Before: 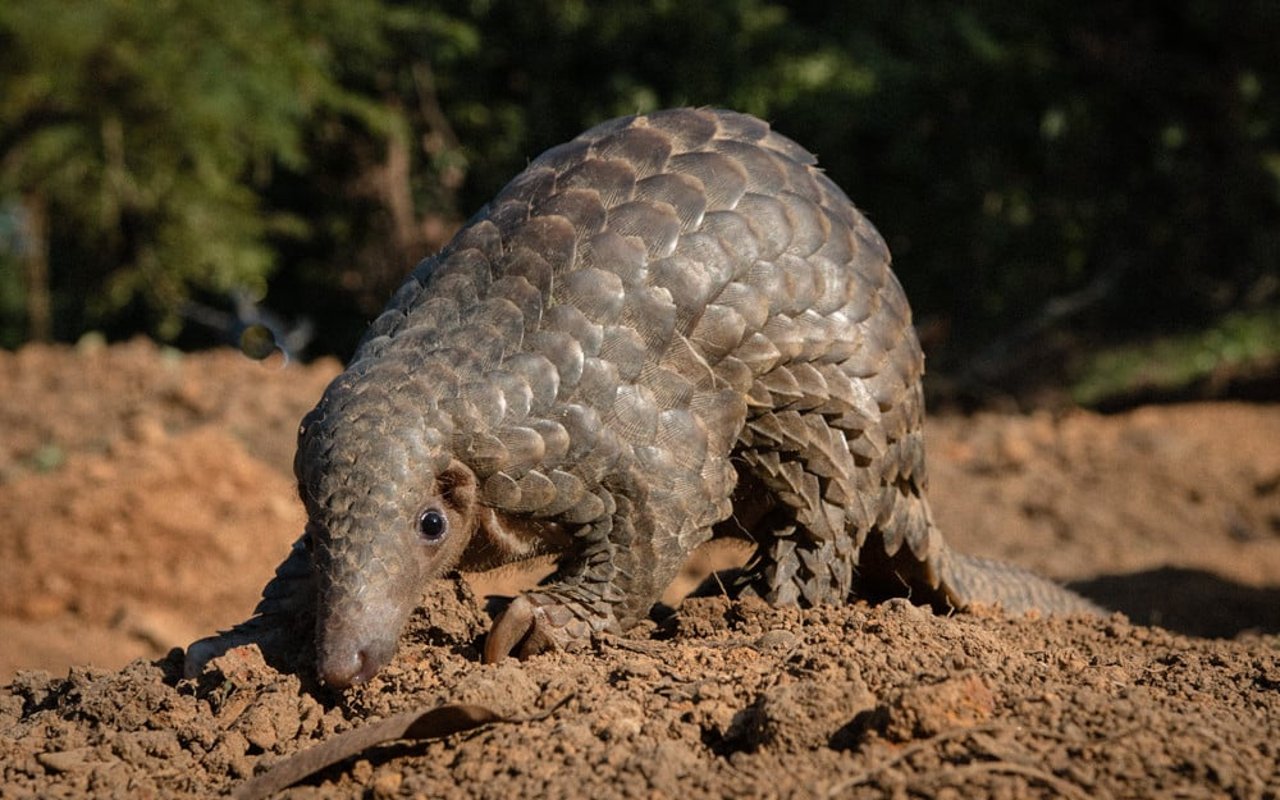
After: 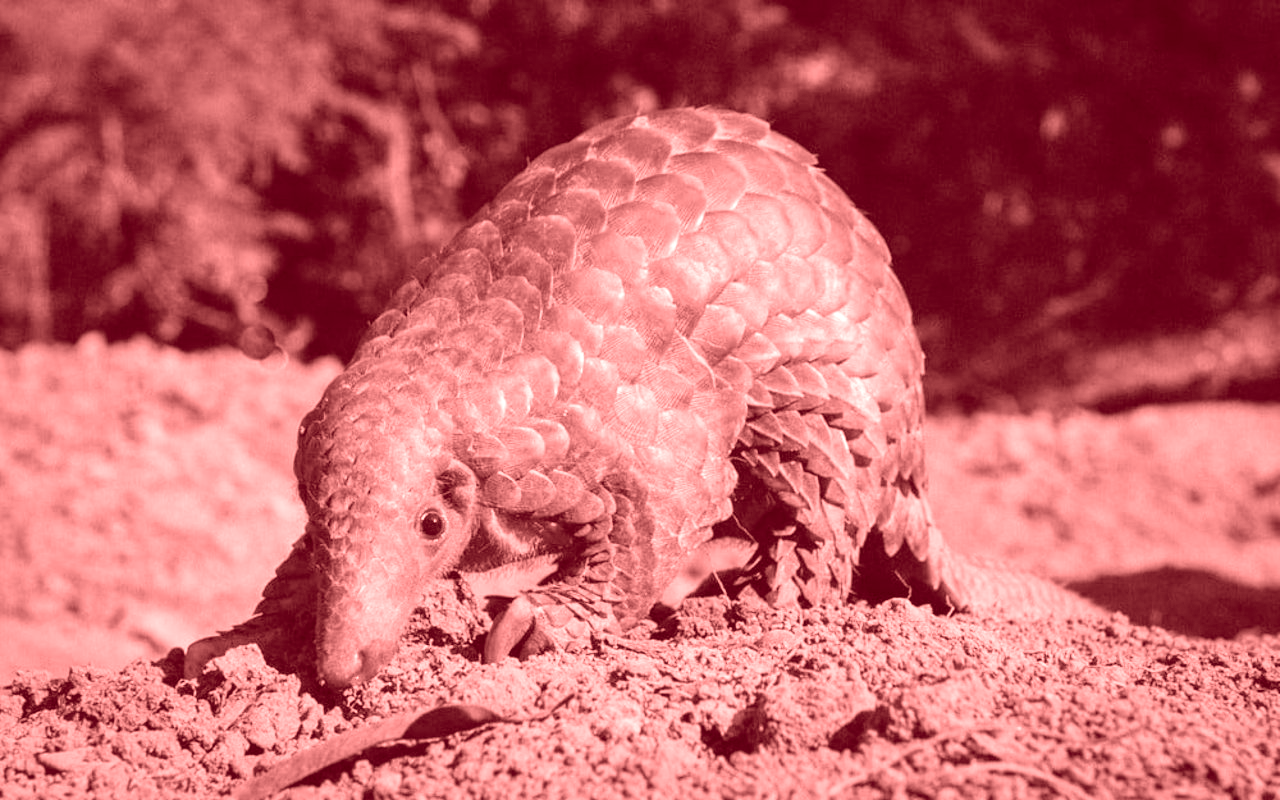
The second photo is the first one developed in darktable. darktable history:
colorize: saturation 60%, source mix 100%
contrast brightness saturation: contrast 0.14, brightness 0.21
